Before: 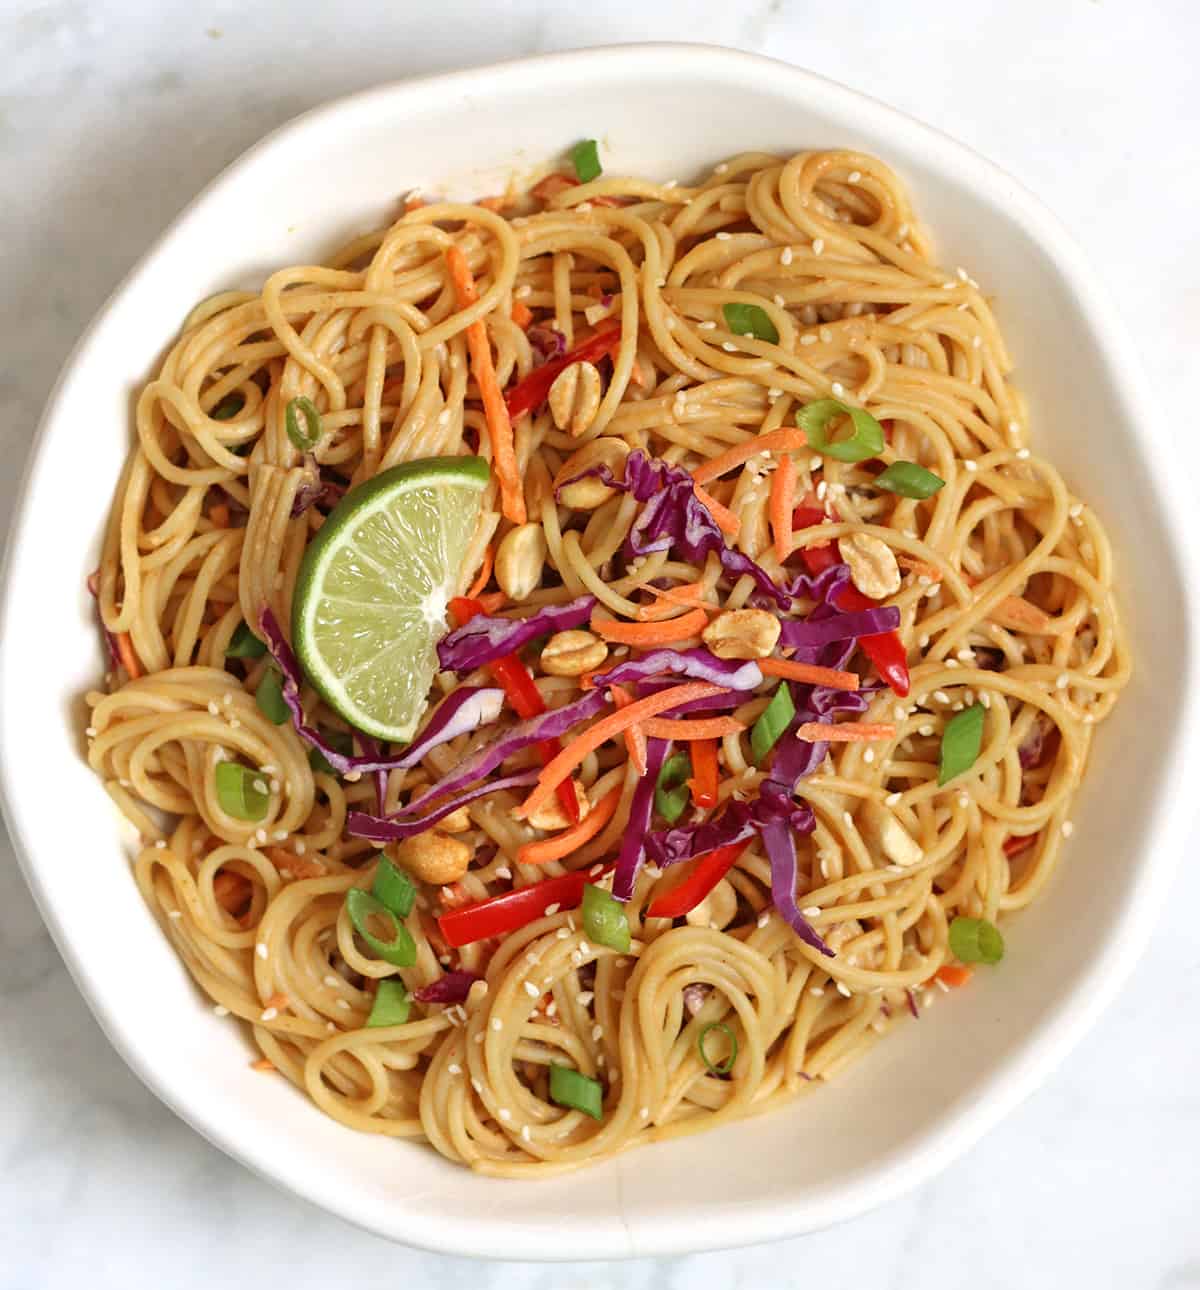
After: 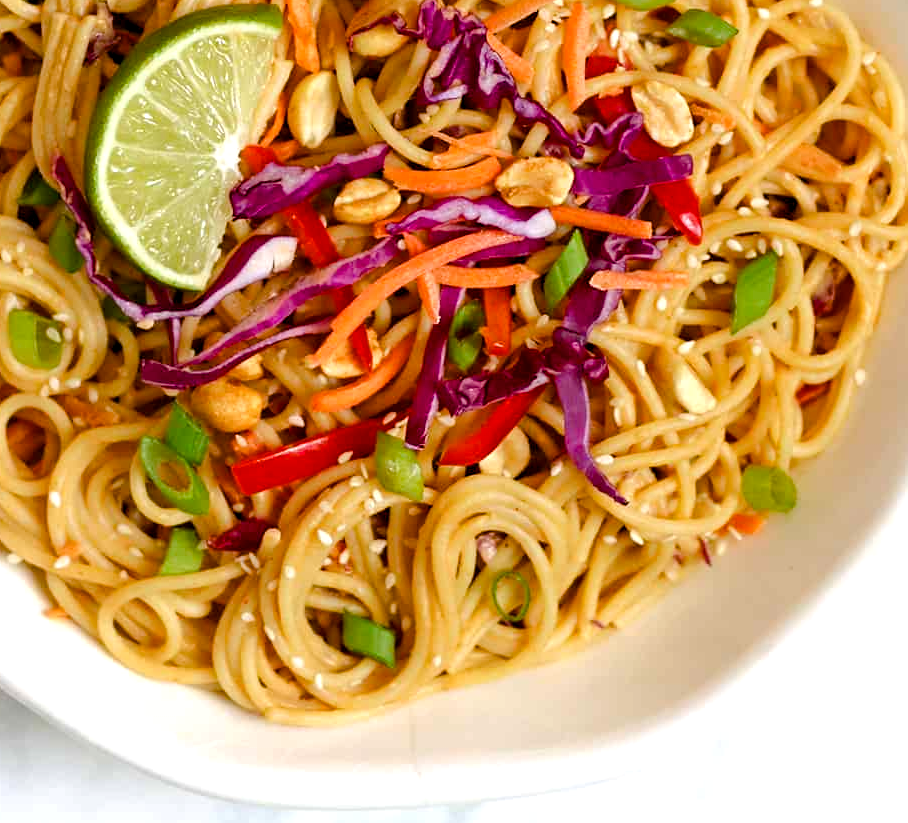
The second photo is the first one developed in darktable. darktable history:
crop and rotate: left 17.299%, top 35.115%, right 7.015%, bottom 1.024%
color balance rgb: global offset › luminance -0.51%, perceptual saturation grading › global saturation 27.53%, perceptual saturation grading › highlights -25%, perceptual saturation grading › shadows 25%, perceptual brilliance grading › highlights 6.62%, perceptual brilliance grading › mid-tones 17.07%, perceptual brilliance grading › shadows -5.23%
